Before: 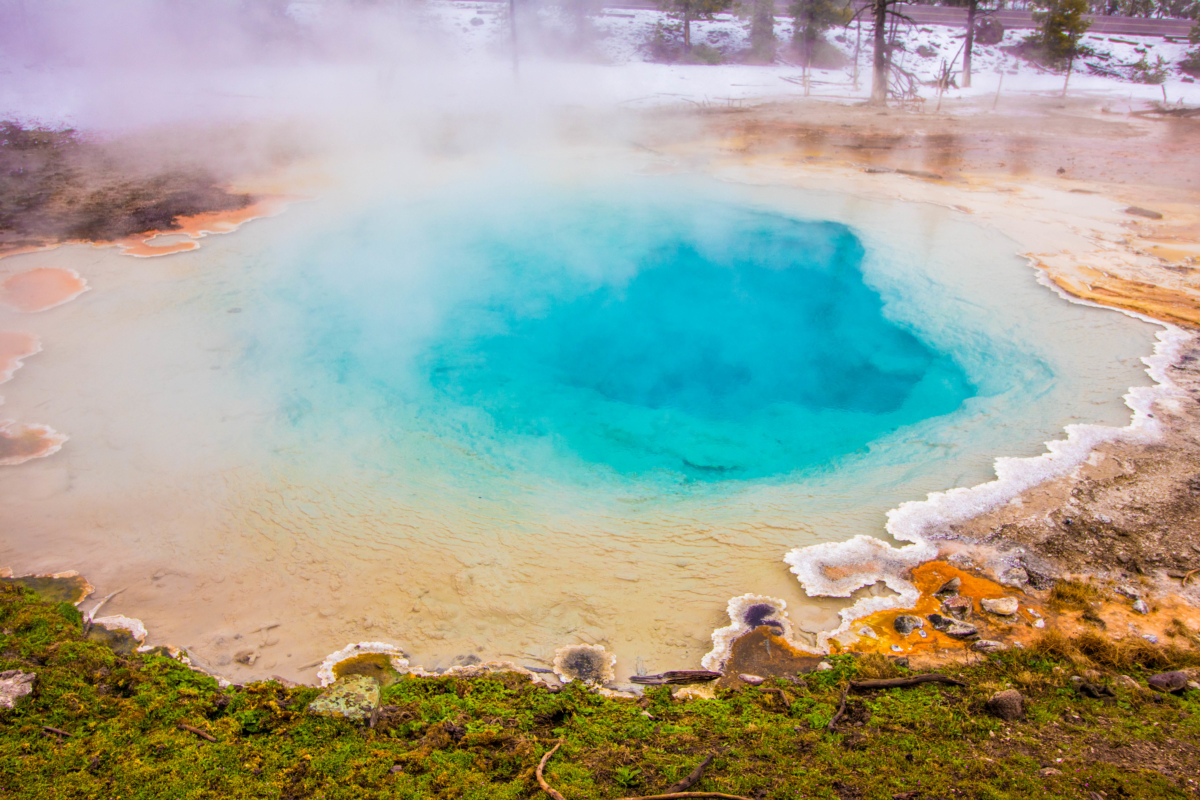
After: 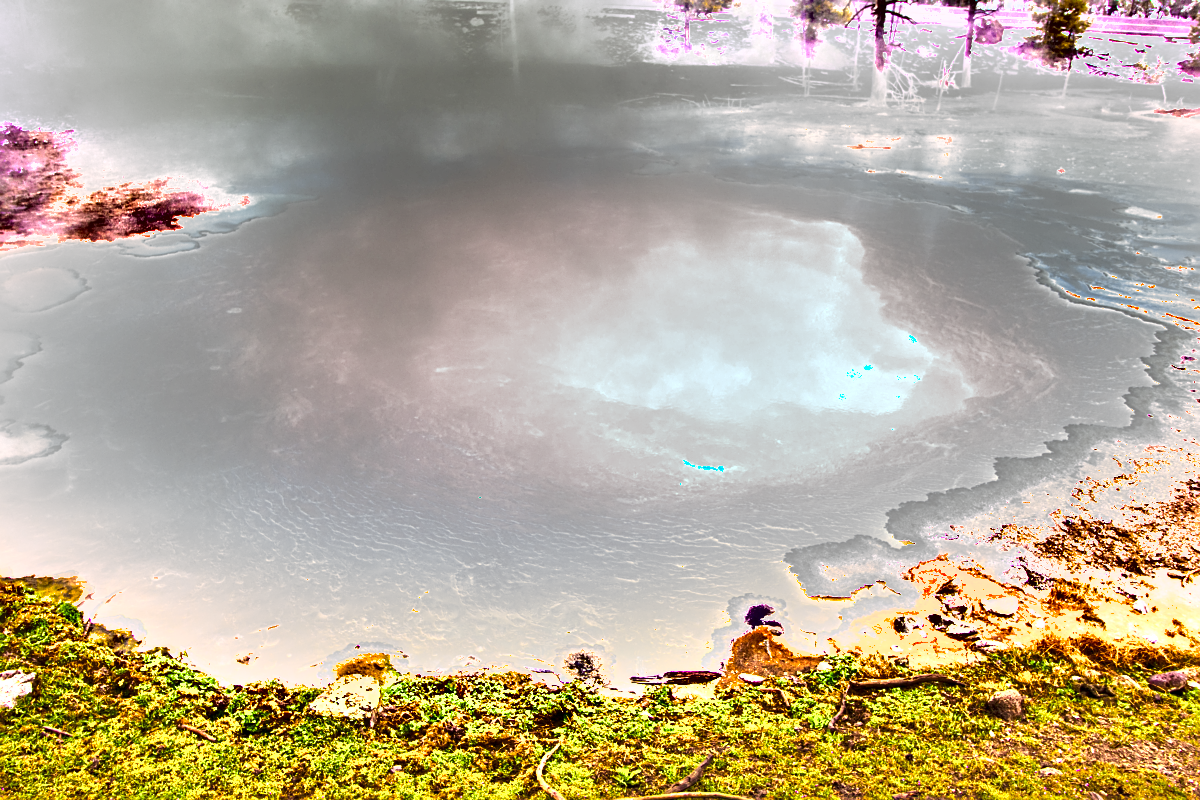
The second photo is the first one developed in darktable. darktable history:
exposure: exposure 2.265 EV, compensate highlight preservation false
shadows and highlights: low approximation 0.01, soften with gaussian
sharpen: on, module defaults
tone equalizer: mask exposure compensation -0.509 EV
local contrast: mode bilateral grid, contrast 14, coarseness 37, detail 104%, midtone range 0.2
